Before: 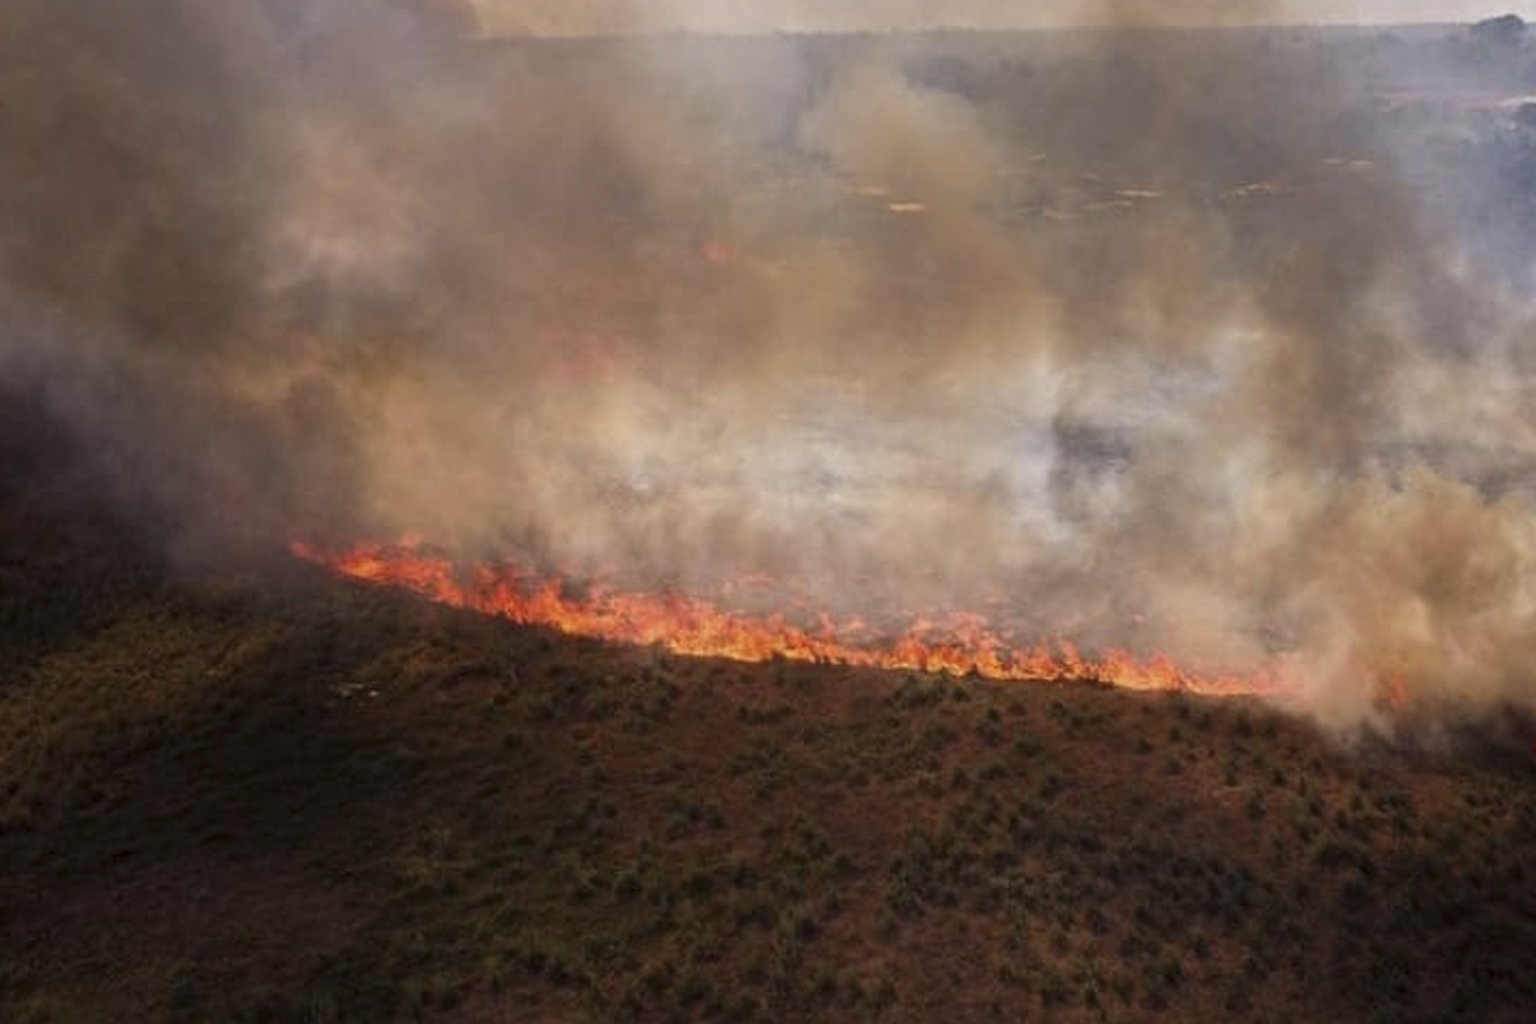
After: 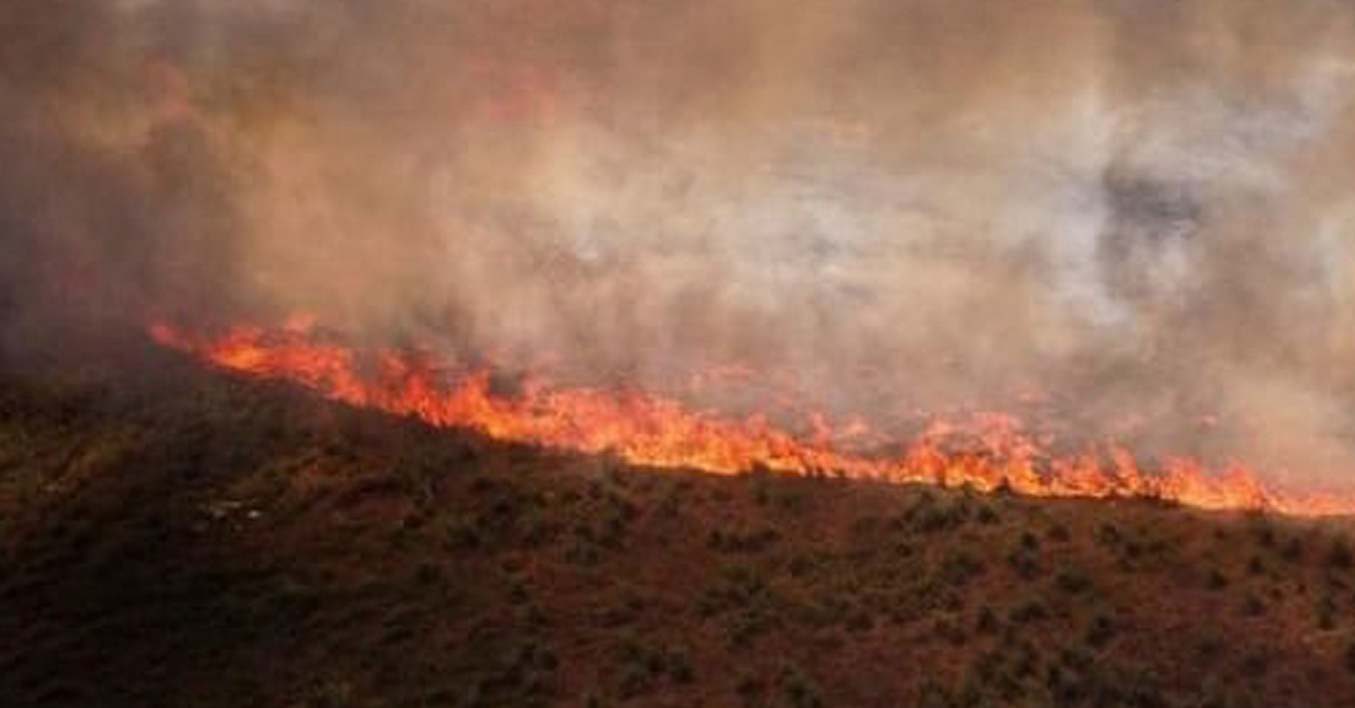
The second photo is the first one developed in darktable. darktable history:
crop: left 11.123%, top 27.61%, right 18.3%, bottom 17.034%
